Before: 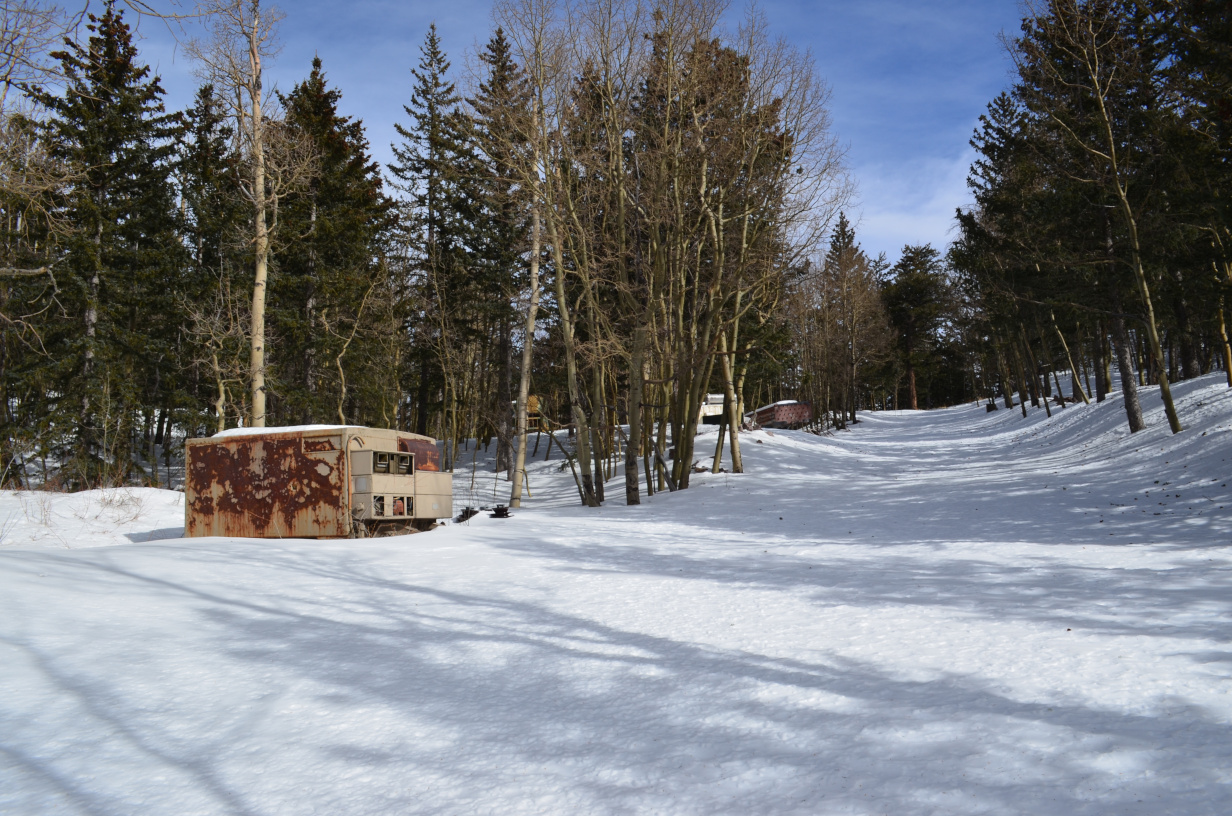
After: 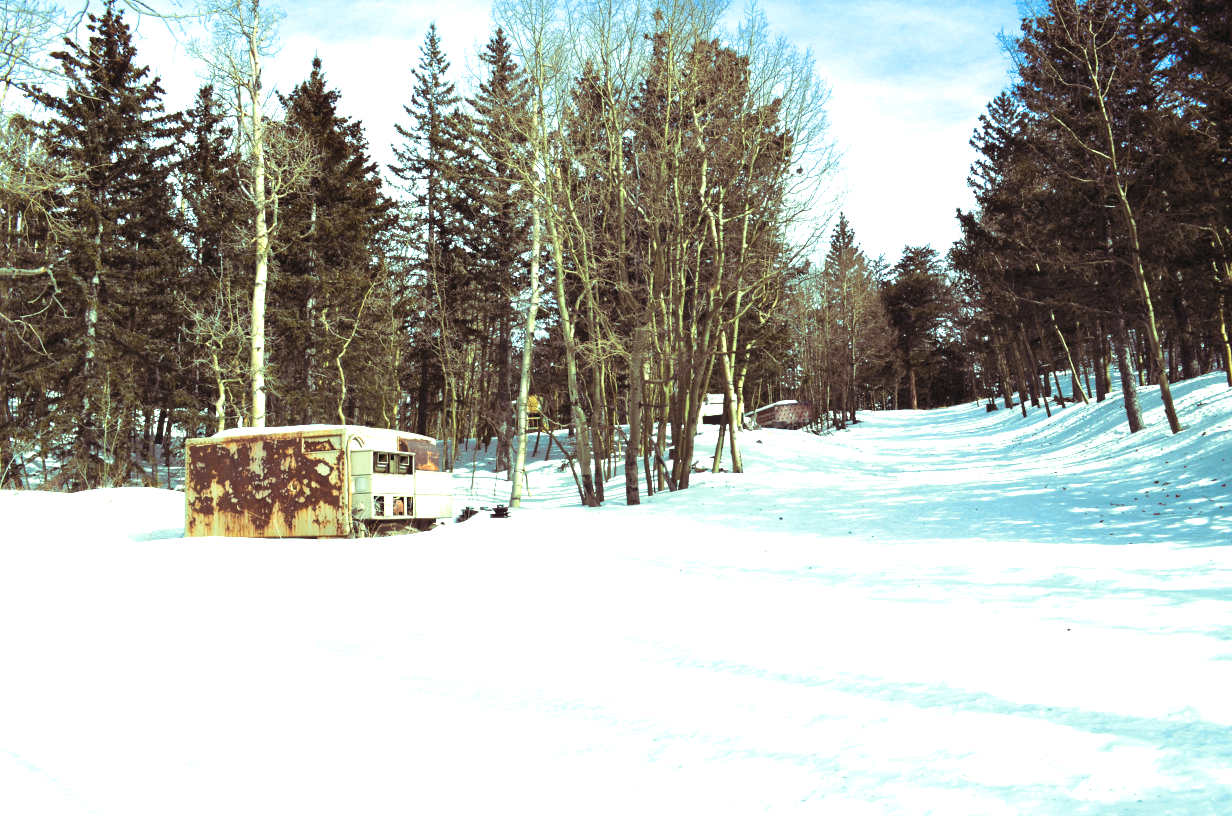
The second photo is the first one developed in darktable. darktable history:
split-toning: on, module defaults
exposure: black level correction 0.001, exposure 1.719 EV, compensate exposure bias true, compensate highlight preservation false
color correction: highlights a* -20.08, highlights b* 9.8, shadows a* -20.4, shadows b* -10.76
